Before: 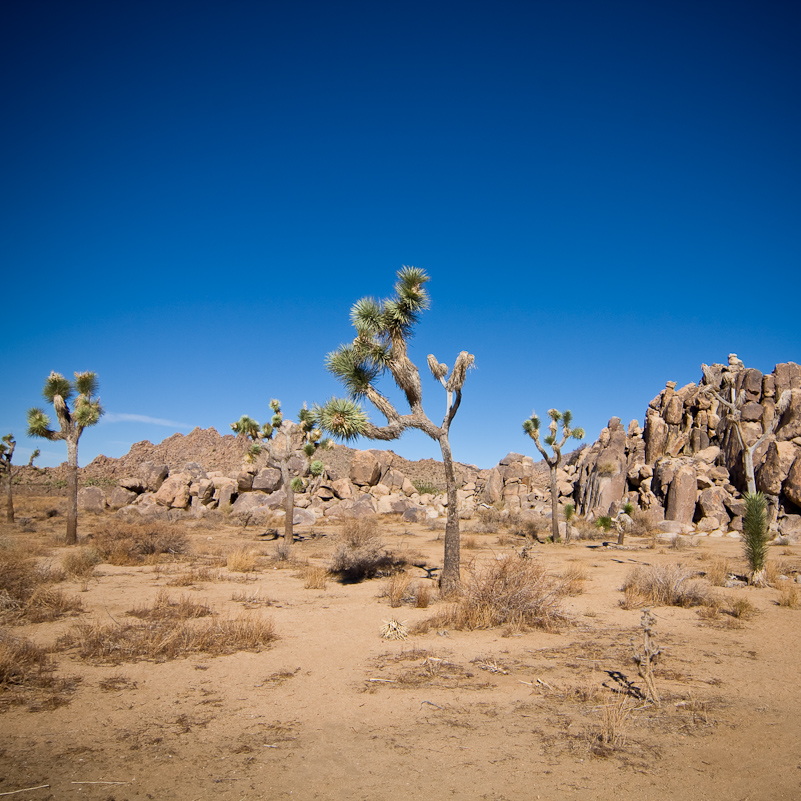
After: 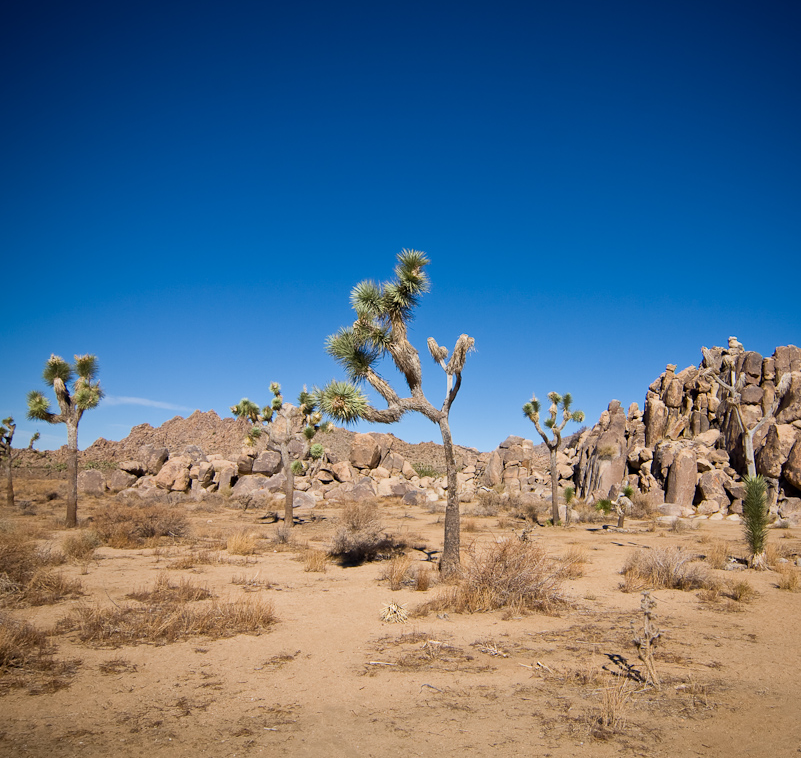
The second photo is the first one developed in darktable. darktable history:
crop and rotate: top 2.182%, bottom 3.082%
